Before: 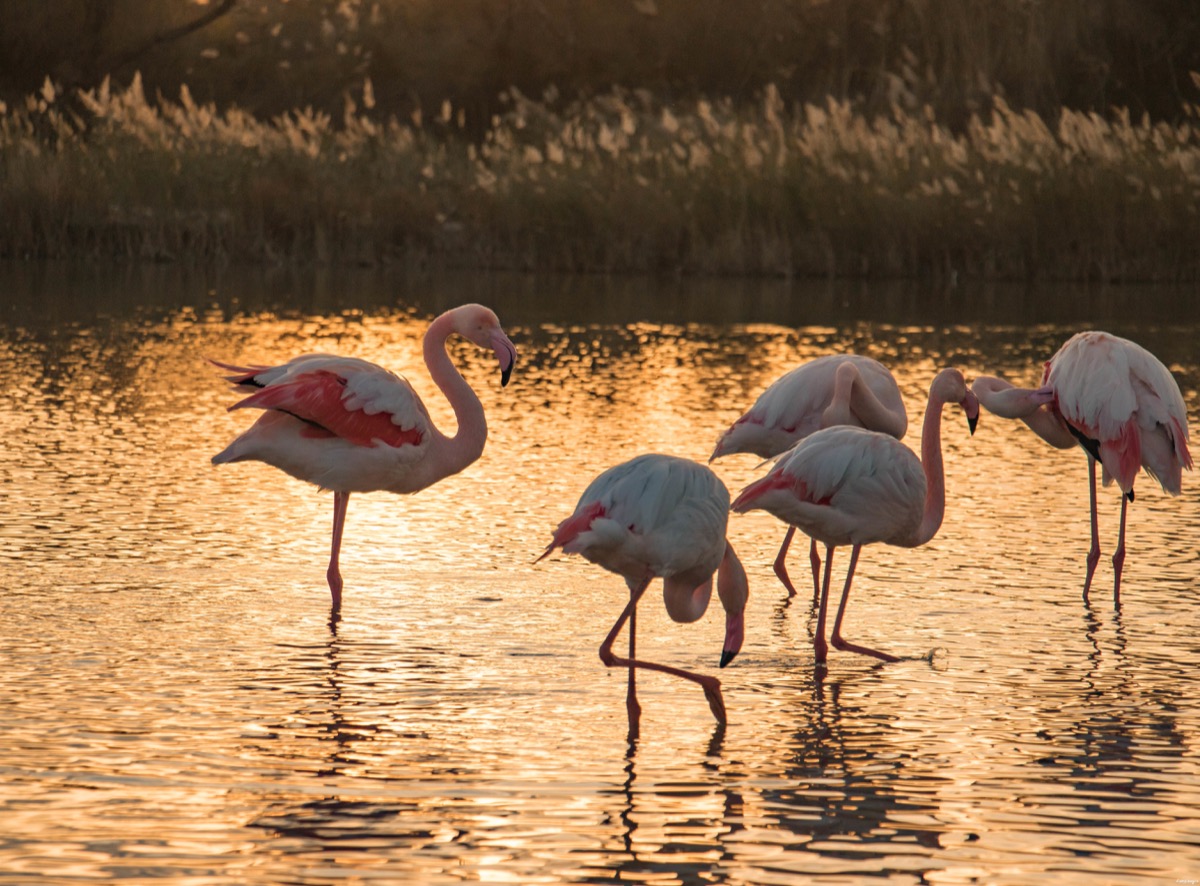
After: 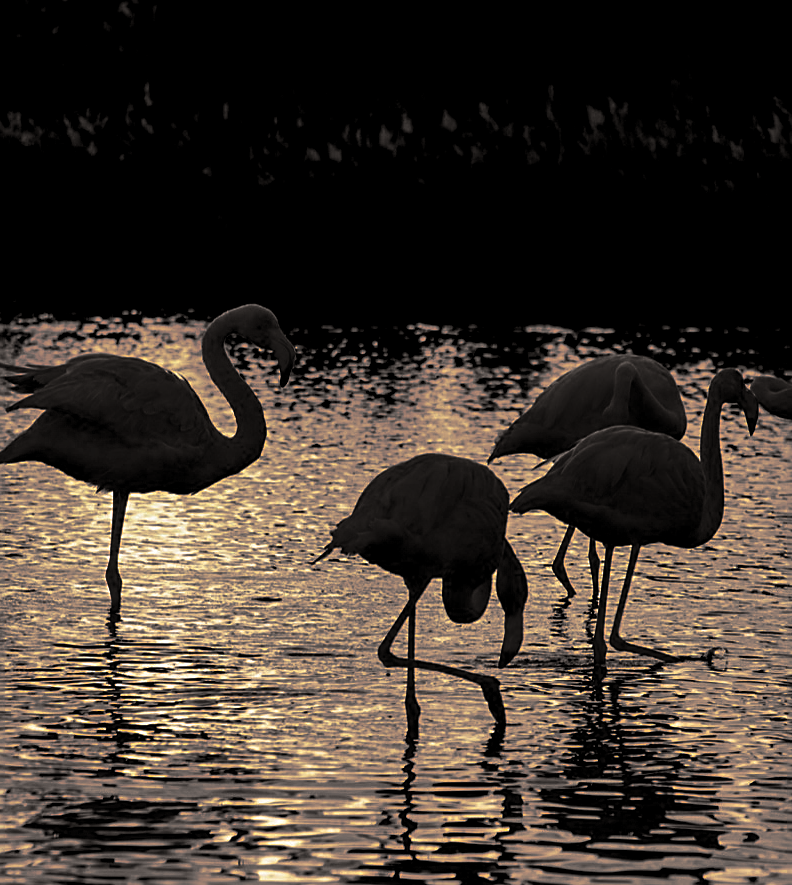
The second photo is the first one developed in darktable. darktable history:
sharpen: on, module defaults
shadows and highlights: shadows 24.5, highlights -78.15, soften with gaussian
contrast brightness saturation: brightness -1, saturation 1
split-toning: shadows › hue 26°, shadows › saturation 0.09, highlights › hue 40°, highlights › saturation 0.18, balance -63, compress 0%
crop and rotate: left 18.442%, right 15.508%
